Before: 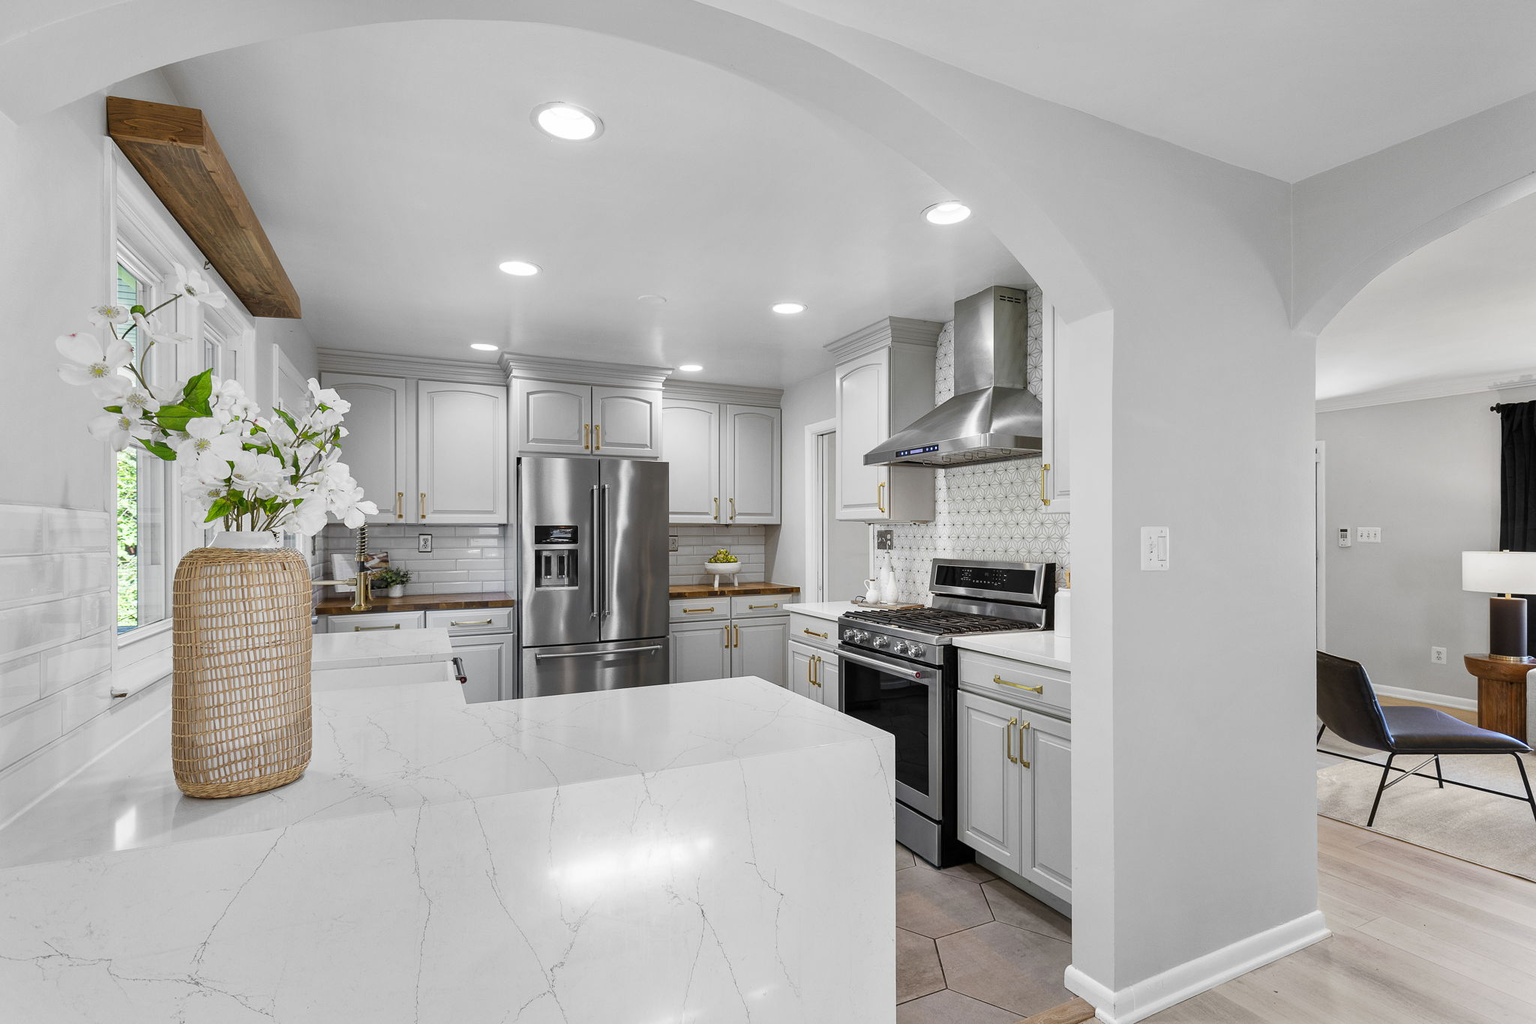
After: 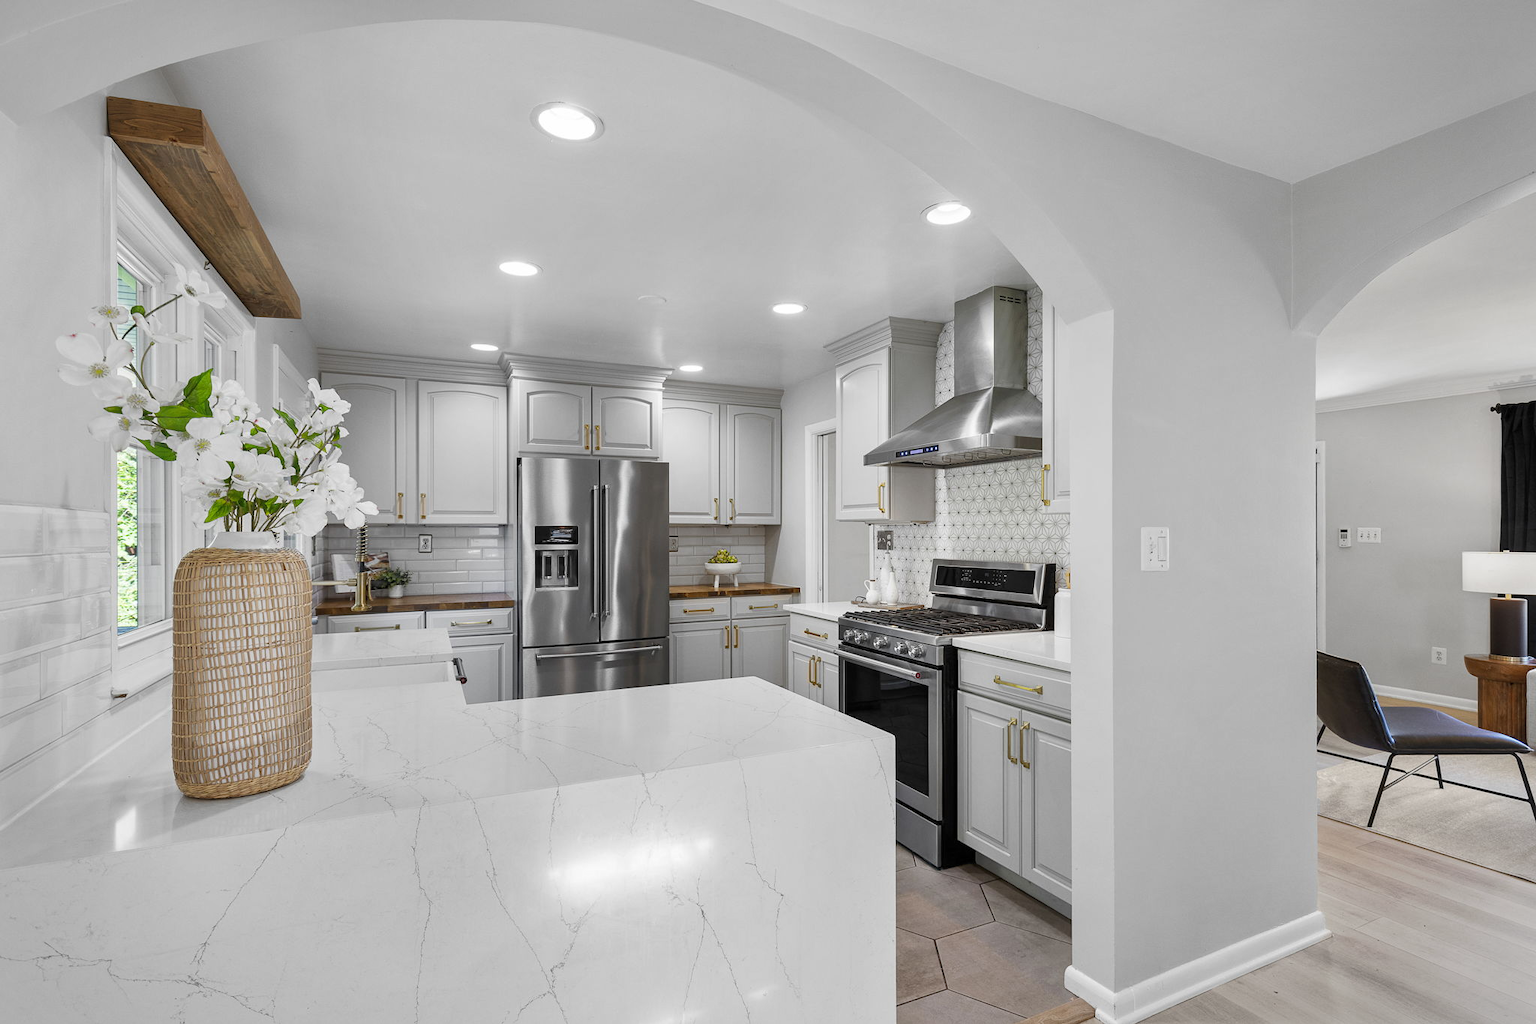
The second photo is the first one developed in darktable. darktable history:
shadows and highlights: radius 125.46, shadows 21.19, highlights -21.19, low approximation 0.01
vignetting: fall-off start 100%, brightness -0.282, width/height ratio 1.31
